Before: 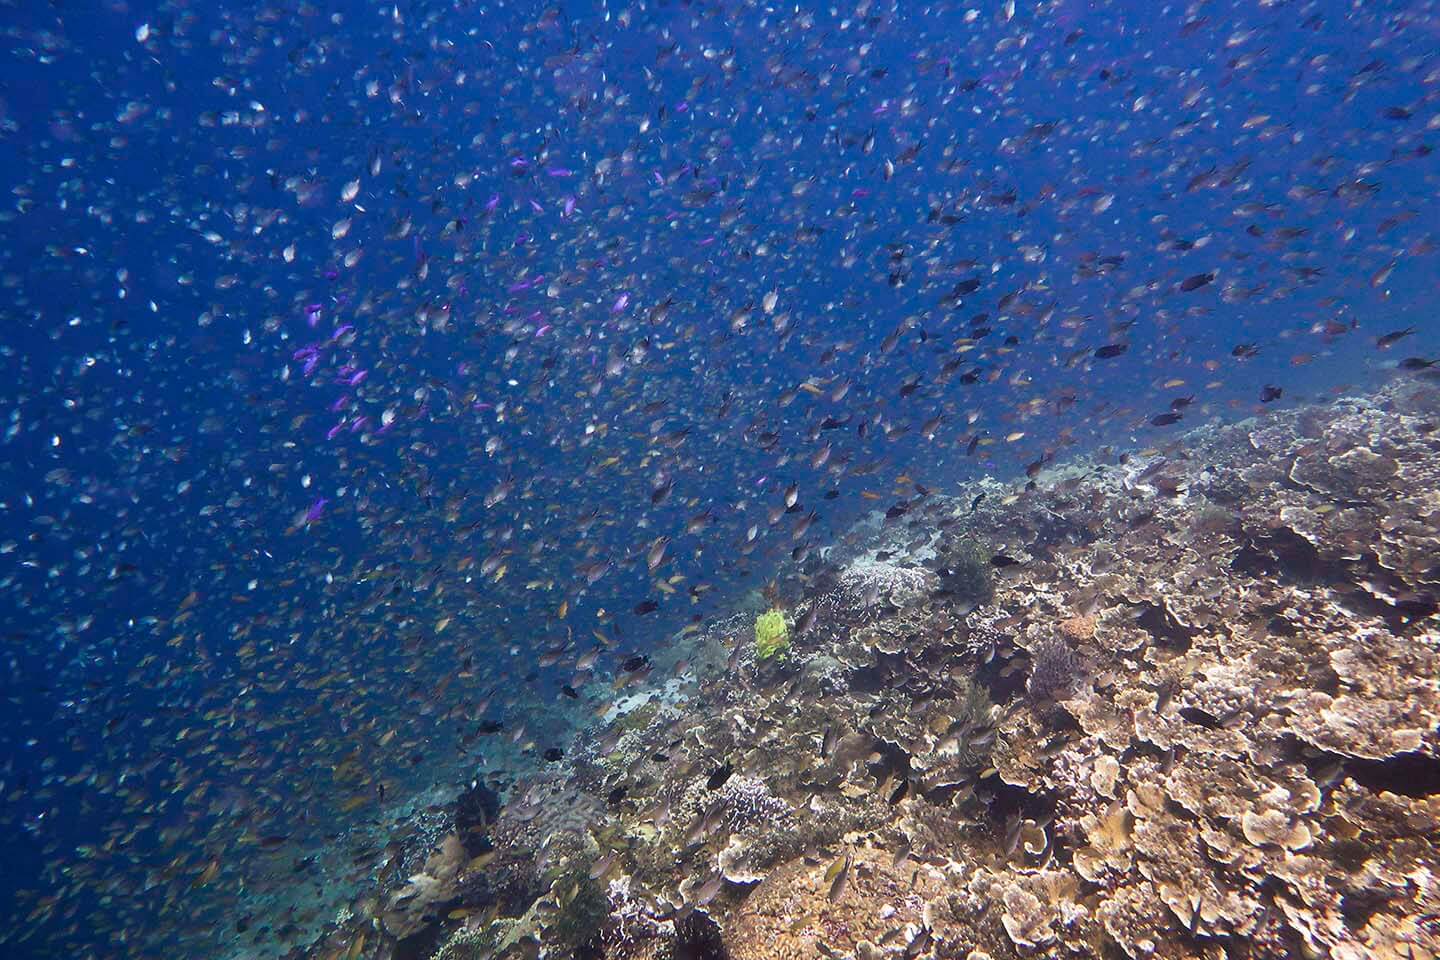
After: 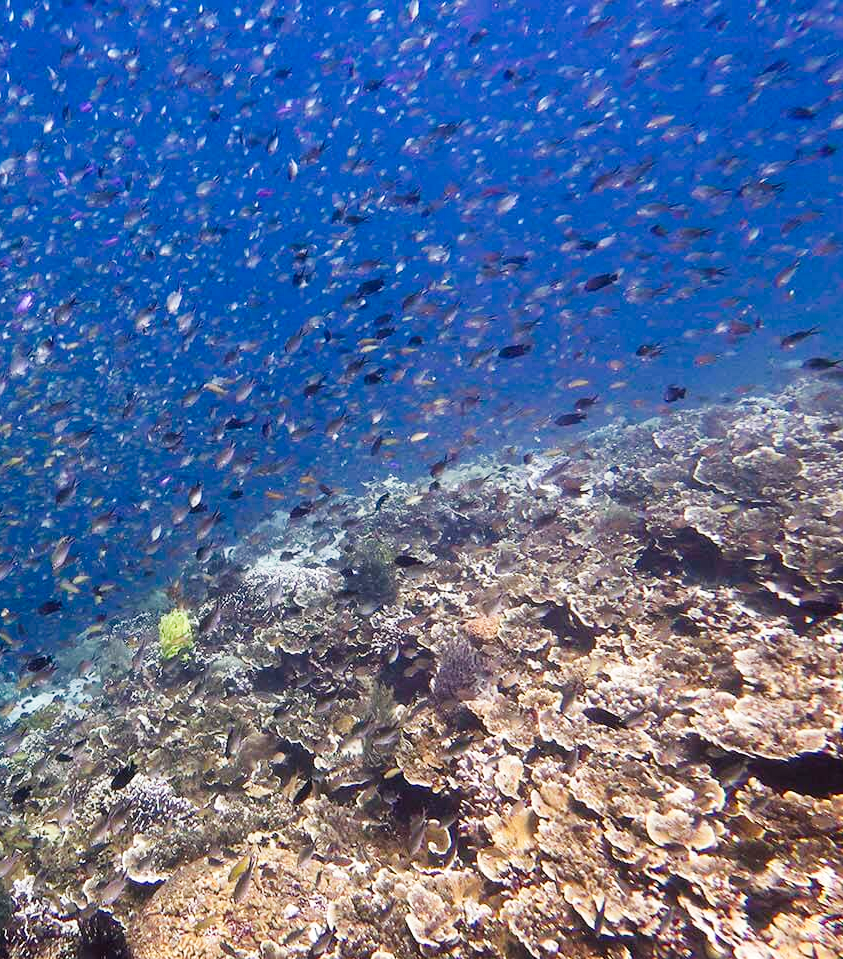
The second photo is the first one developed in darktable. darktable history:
tone curve: curves: ch0 [(0, 0) (0.004, 0.001) (0.02, 0.008) (0.218, 0.218) (0.664, 0.774) (0.832, 0.914) (1, 1)], preserve colors none
crop: left 41.402%
